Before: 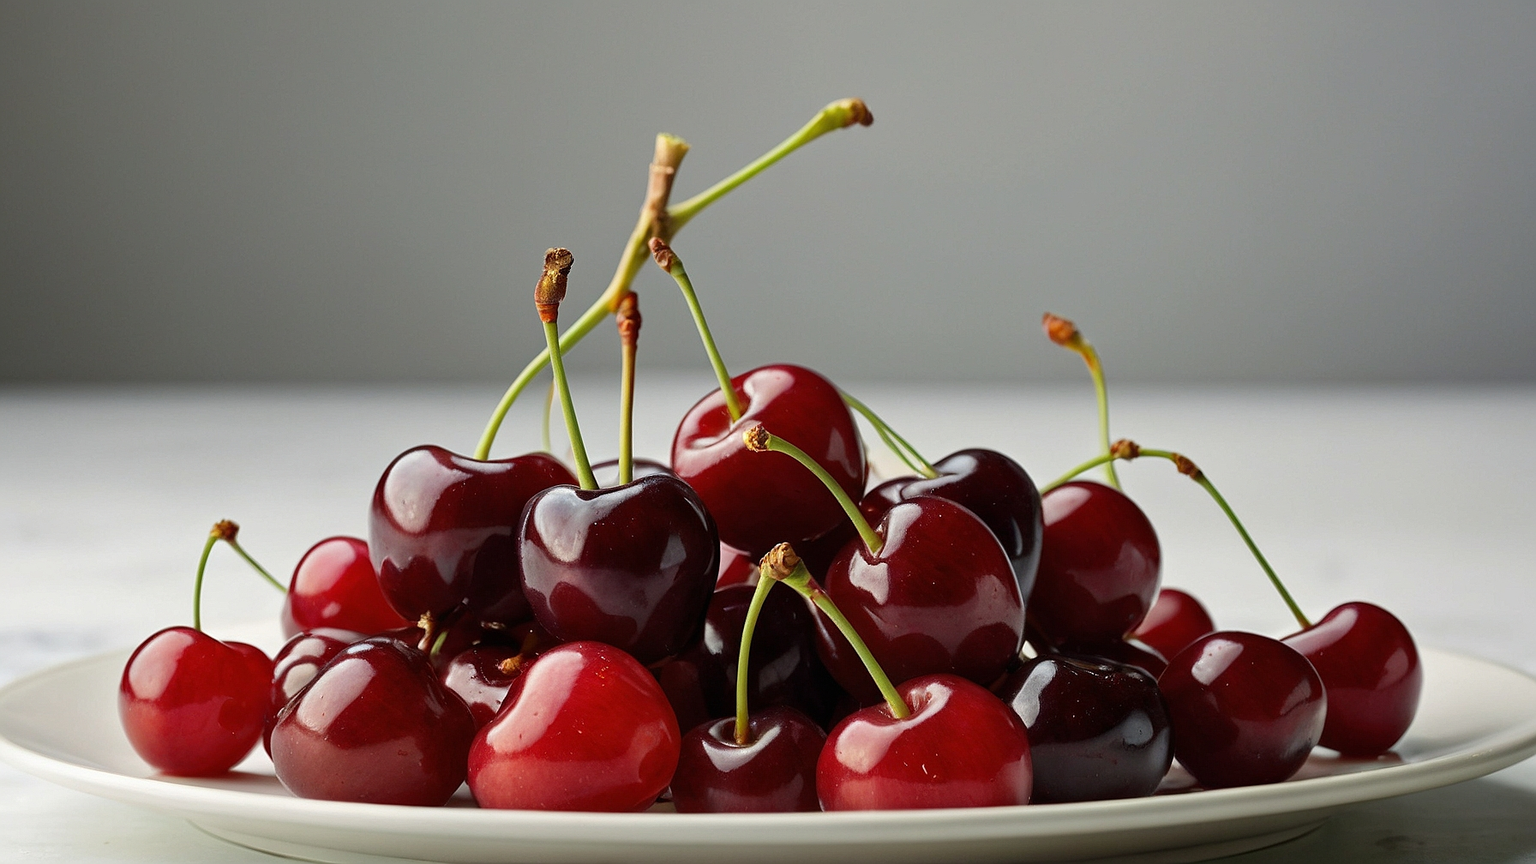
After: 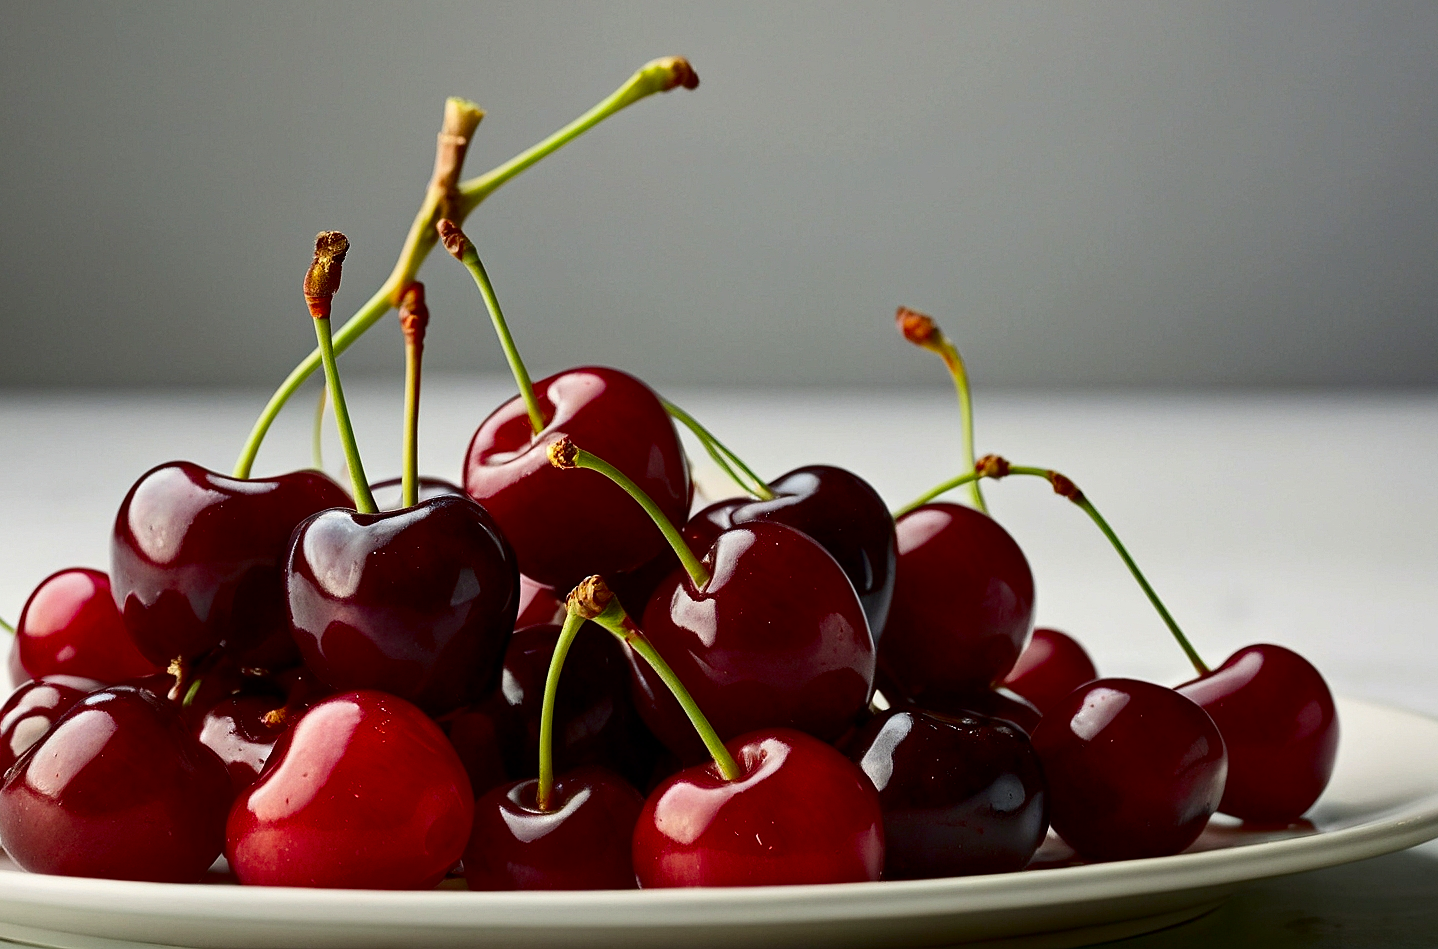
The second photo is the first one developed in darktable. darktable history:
exposure: black level correction 0.004, exposure 0.015 EV, compensate highlight preservation false
crop and rotate: left 17.877%, top 5.778%, right 1.83%
contrast brightness saturation: contrast 0.19, brightness -0.108, saturation 0.206
